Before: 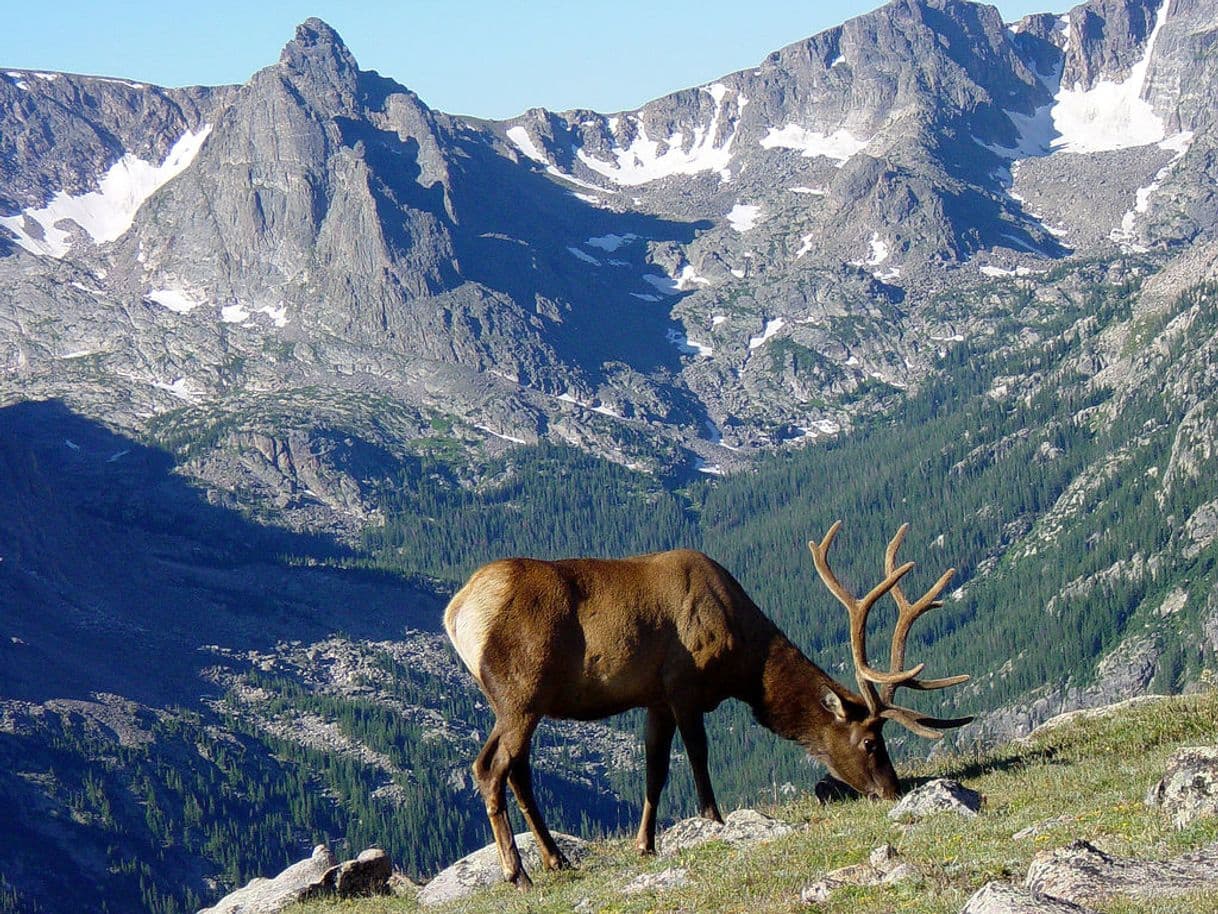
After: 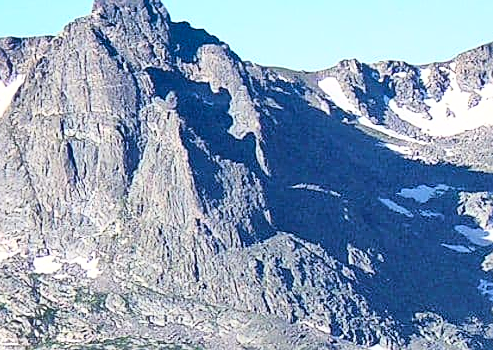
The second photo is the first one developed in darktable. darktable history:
crop: left 15.512%, top 5.422%, right 43.98%, bottom 56.252%
haze removal: compatibility mode true, adaptive false
exposure: compensate highlight preservation false
shadows and highlights: soften with gaussian
contrast brightness saturation: saturation -0.054
sharpen: on, module defaults
base curve: curves: ch0 [(0, 0) (0.036, 0.037) (0.121, 0.228) (0.46, 0.76) (0.859, 0.983) (1, 1)]
